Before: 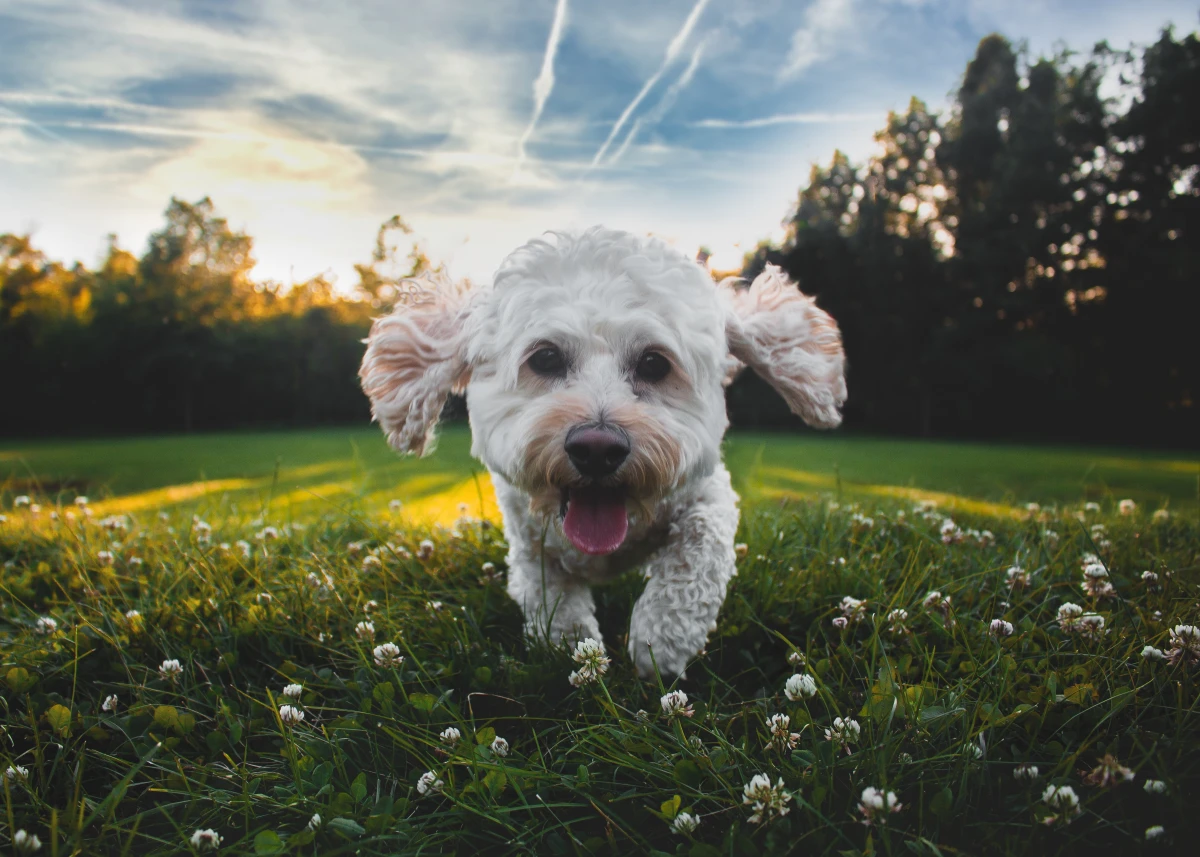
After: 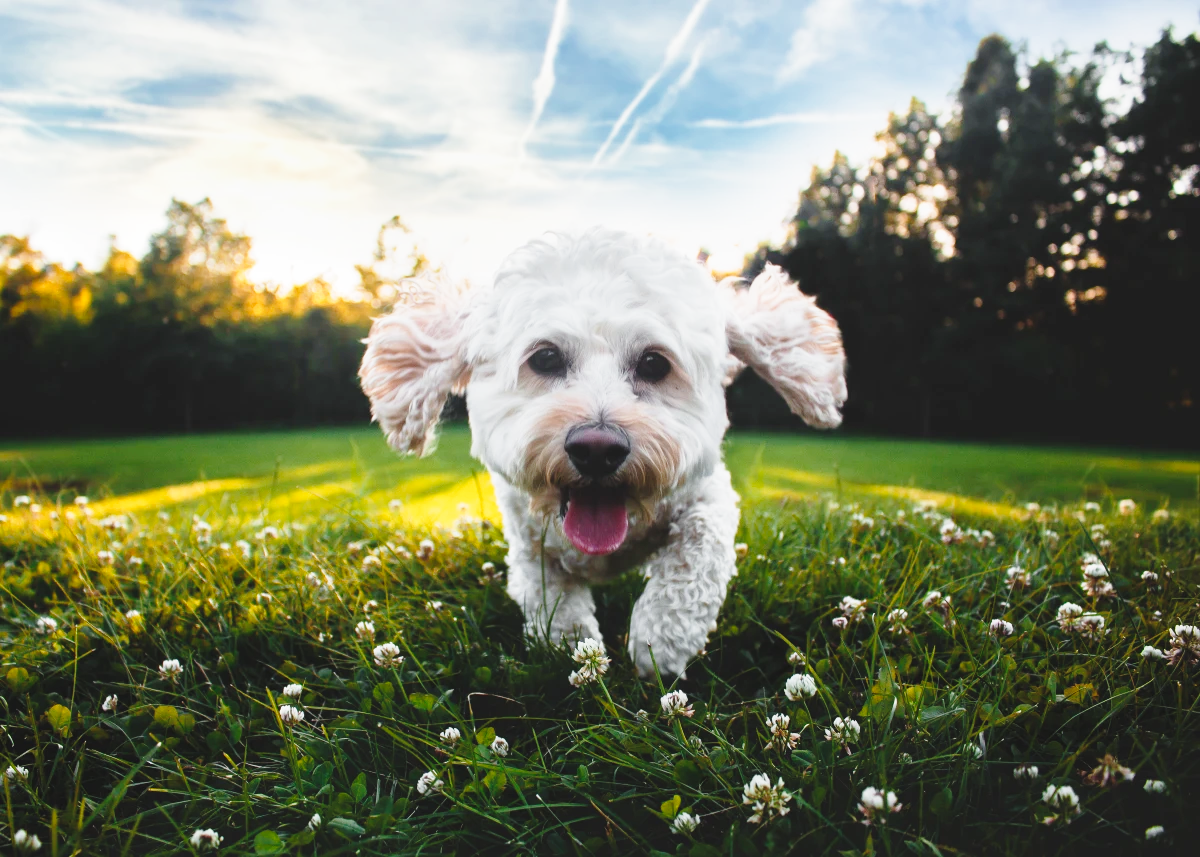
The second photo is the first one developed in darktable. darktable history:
base curve: curves: ch0 [(0, 0) (0.028, 0.03) (0.121, 0.232) (0.46, 0.748) (0.859, 0.968) (1, 1)], preserve colors none
exposure: exposure 0.081 EV, compensate highlight preservation false
